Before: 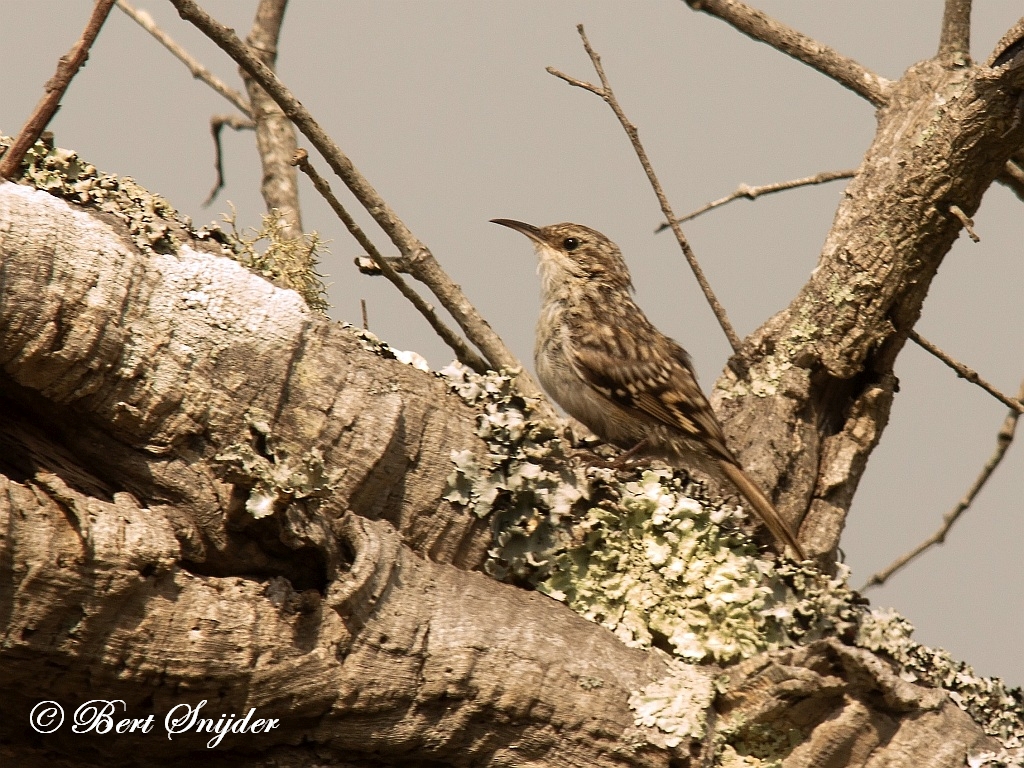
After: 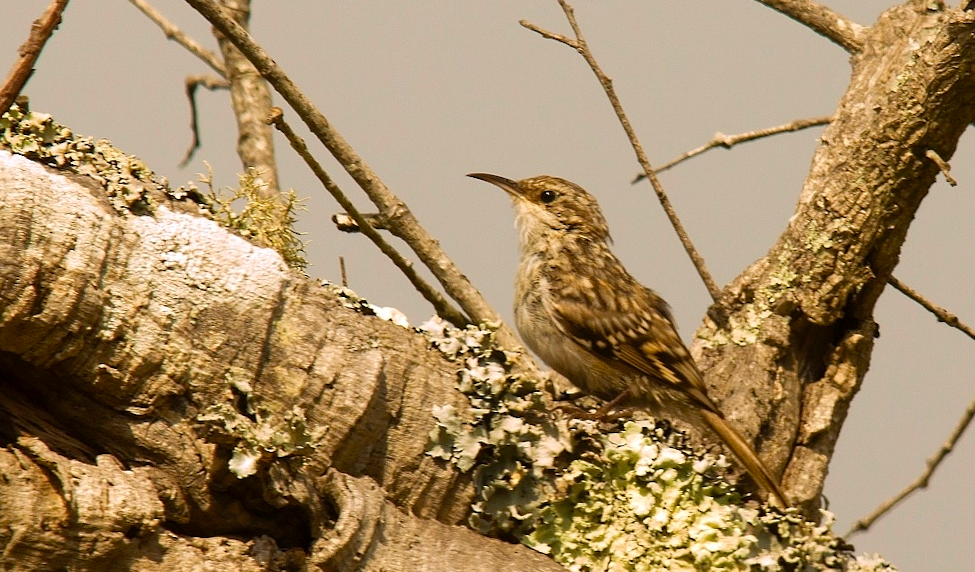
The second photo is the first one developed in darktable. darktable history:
crop: left 2.737%, top 7.287%, right 3.421%, bottom 20.179%
velvia: strength 32%, mid-tones bias 0.2
rotate and perspective: rotation -1.24°, automatic cropping off
